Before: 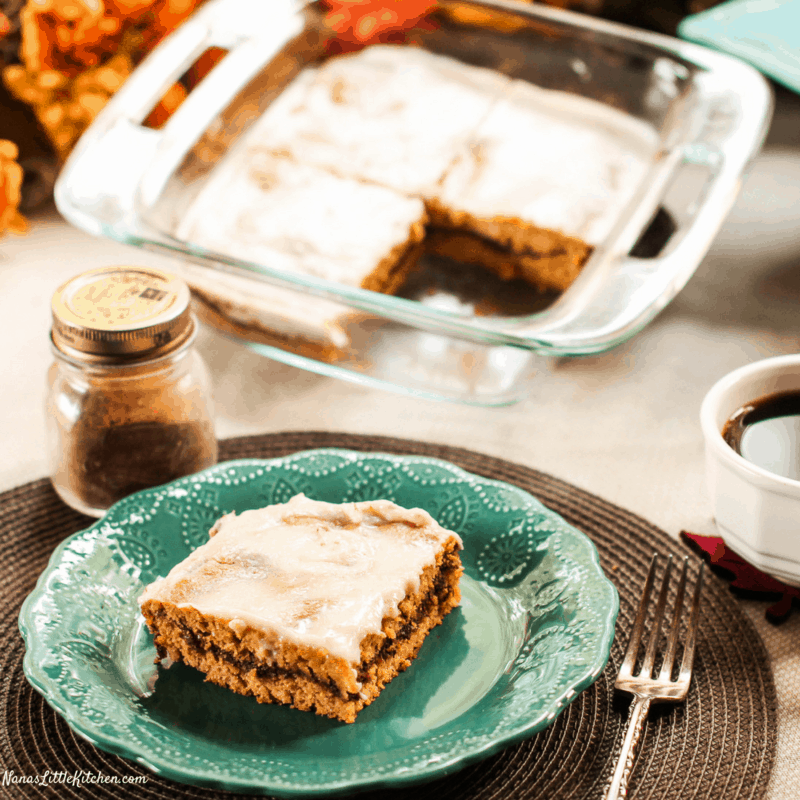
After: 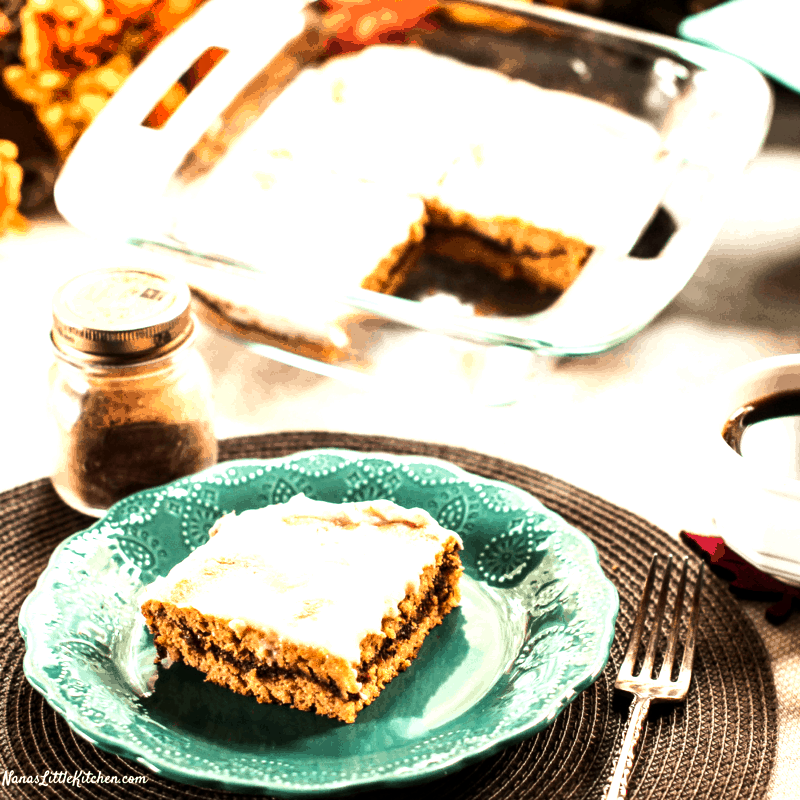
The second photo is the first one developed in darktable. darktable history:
levels: levels [0, 0.478, 1]
local contrast: highlights 100%, shadows 100%, detail 120%, midtone range 0.2
tone equalizer: -8 EV -1.08 EV, -7 EV -1.01 EV, -6 EV -0.867 EV, -5 EV -0.578 EV, -3 EV 0.578 EV, -2 EV 0.867 EV, -1 EV 1.01 EV, +0 EV 1.08 EV, edges refinement/feathering 500, mask exposure compensation -1.57 EV, preserve details no
